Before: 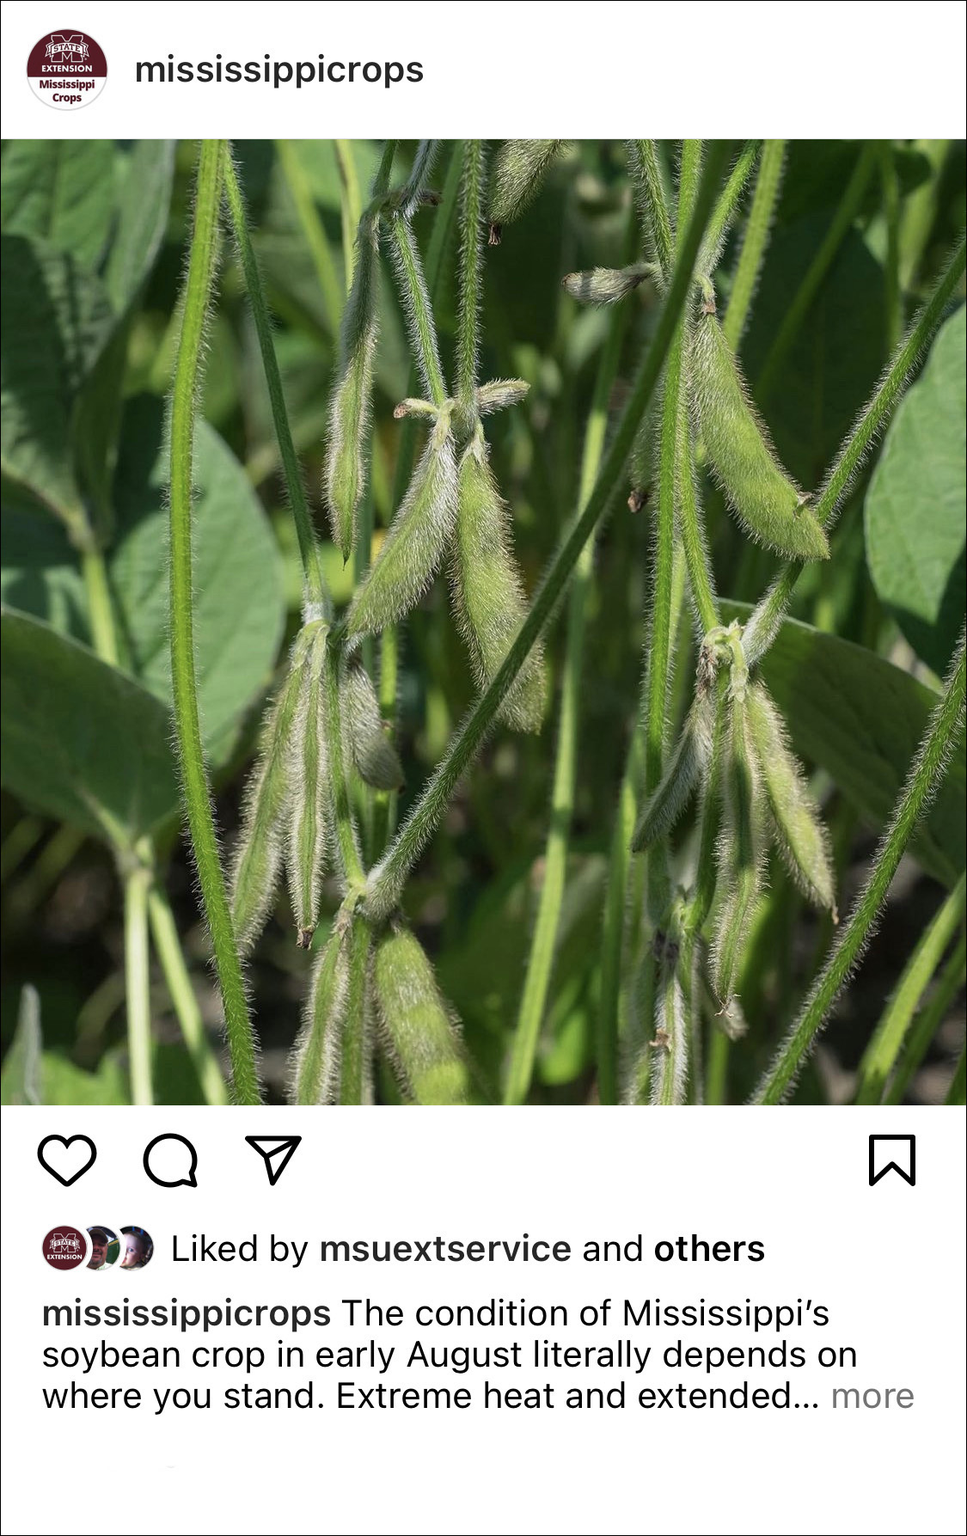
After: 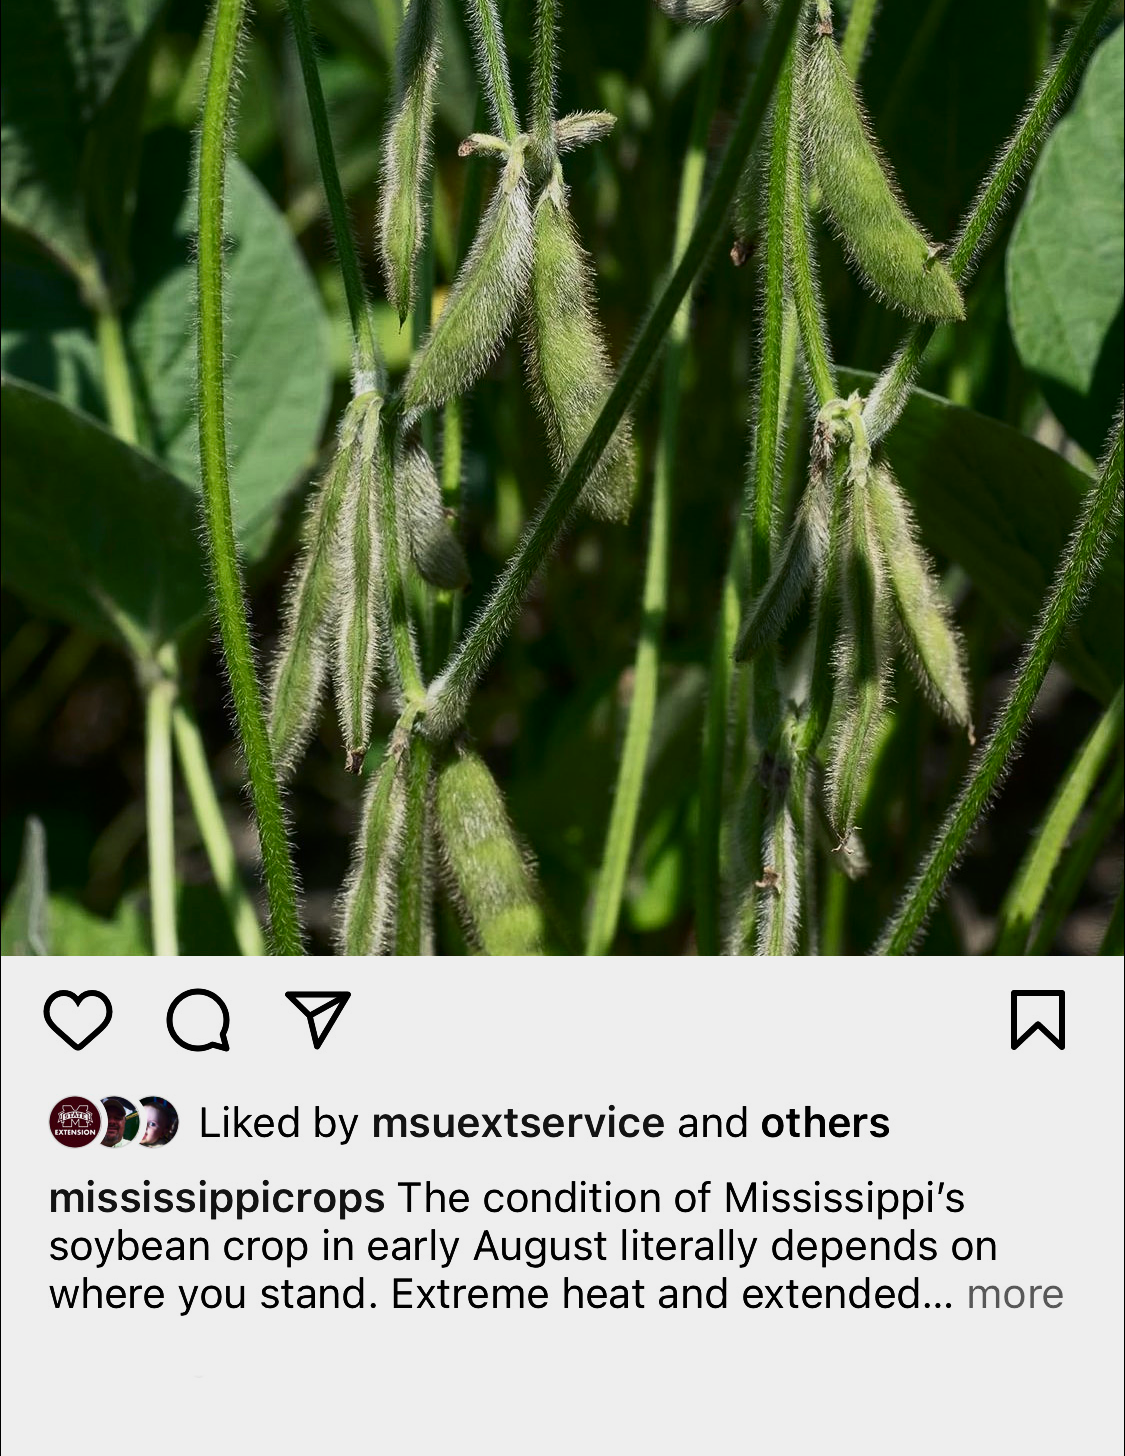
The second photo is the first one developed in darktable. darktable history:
crop and rotate: top 18.507%
exposure: exposure -0.462 EV, compensate highlight preservation false
contrast brightness saturation: contrast 0.28
